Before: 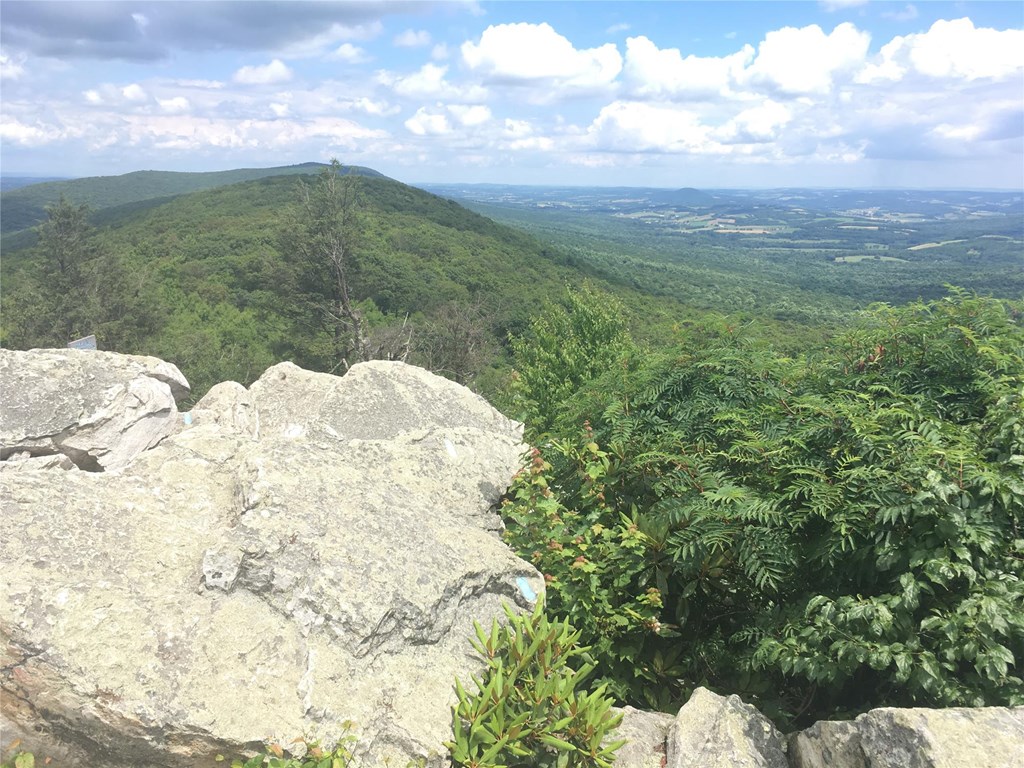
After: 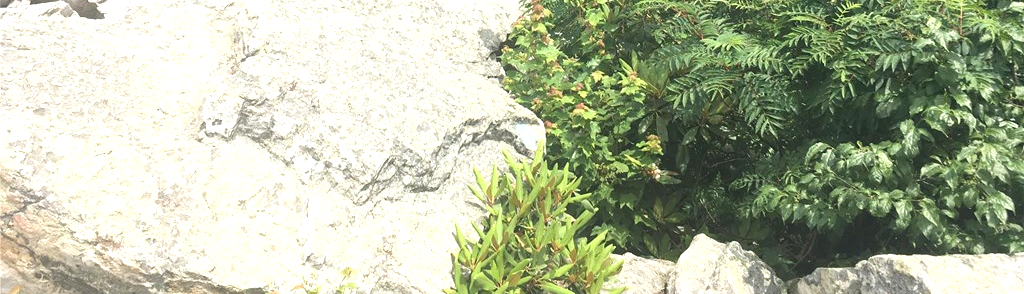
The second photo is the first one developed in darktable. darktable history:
exposure: exposure 0.608 EV, compensate exposure bias true, compensate highlight preservation false
crop and rotate: top 59.025%, bottom 2.658%
